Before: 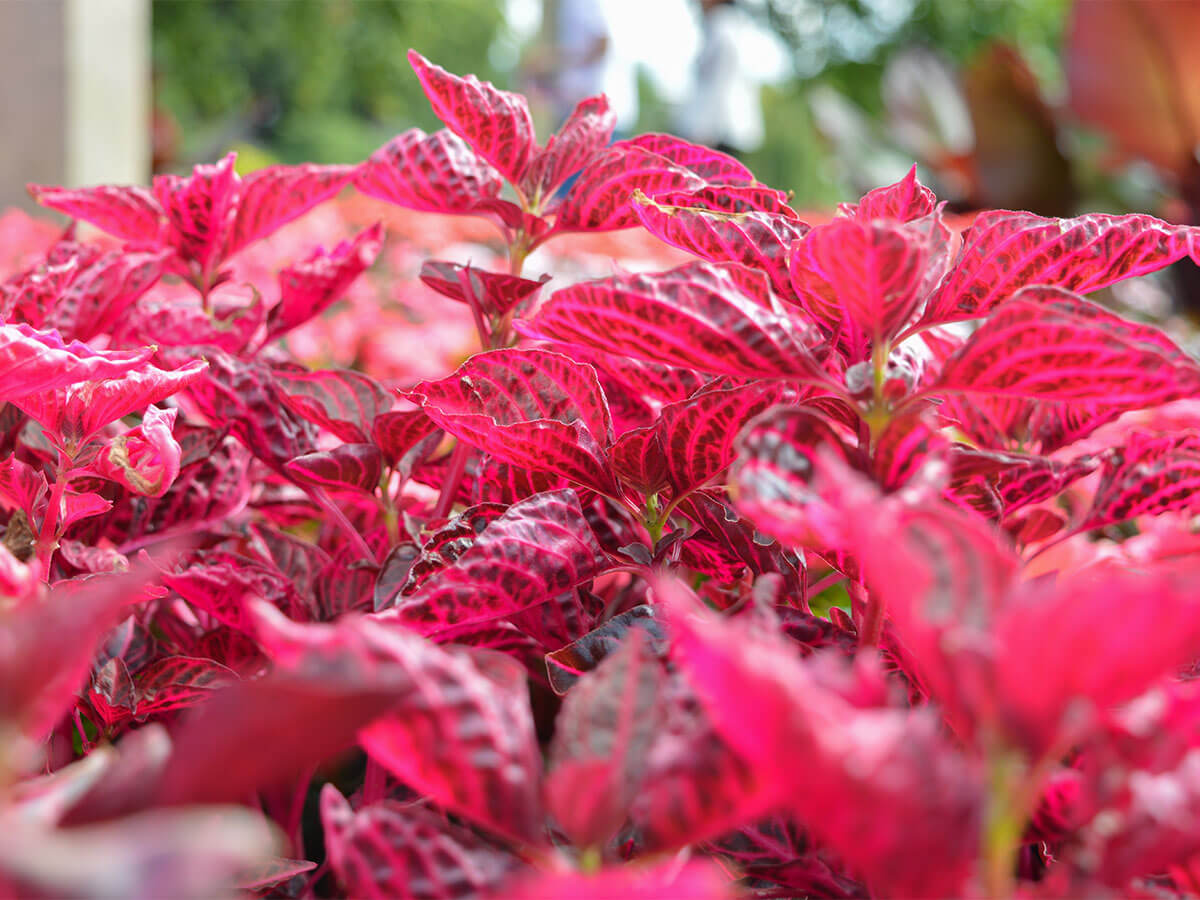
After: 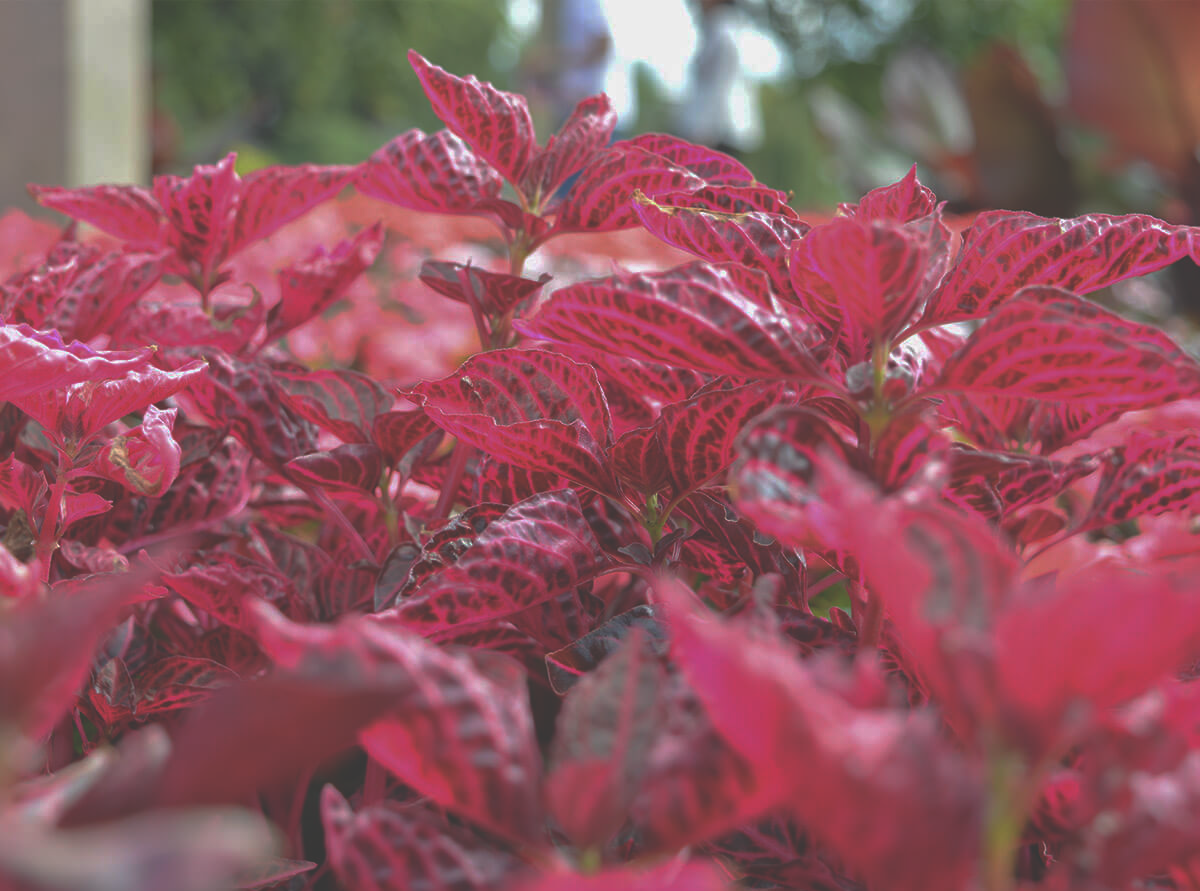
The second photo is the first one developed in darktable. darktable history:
exposure: black level correction -0.06, exposure -0.05 EV, compensate highlight preservation false
base curve: curves: ch0 [(0, 0) (0.826, 0.587) (1, 1)], preserve colors none
crop: bottom 0.054%
